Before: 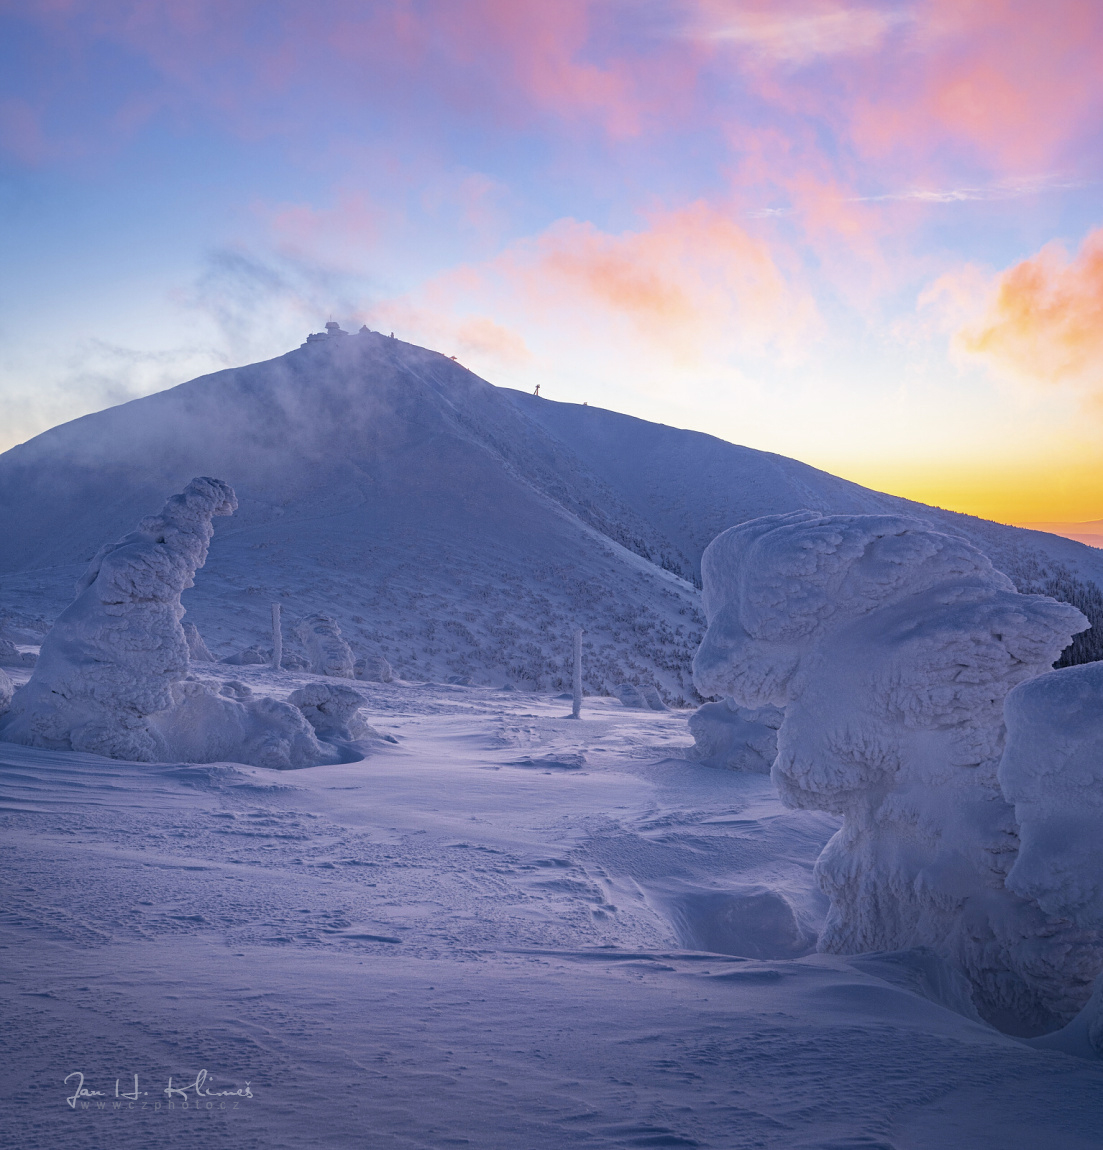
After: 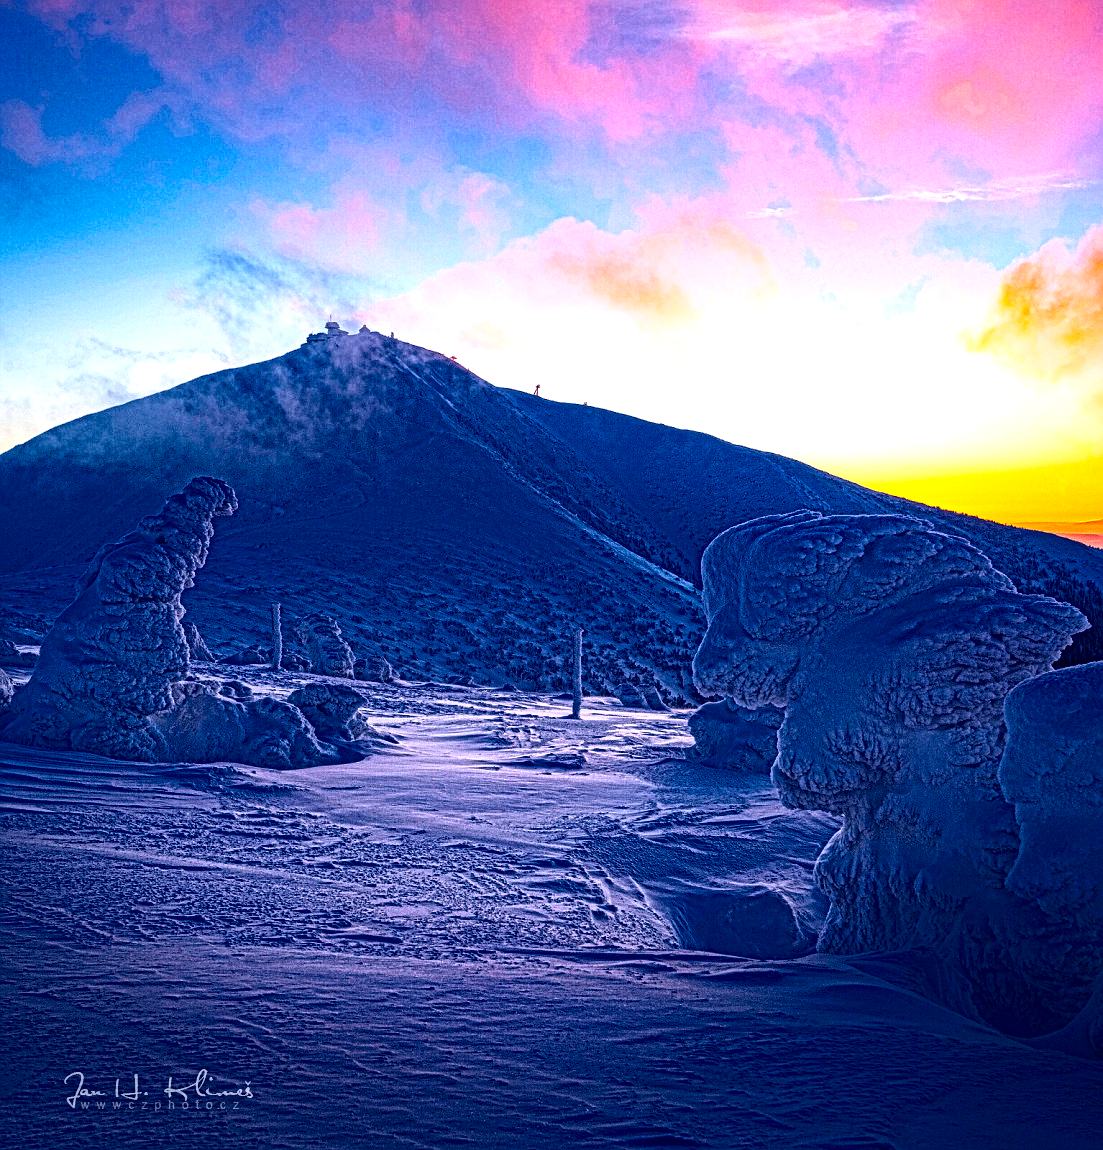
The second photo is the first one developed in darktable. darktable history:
color balance rgb: linear chroma grading › global chroma 9%, perceptual saturation grading › global saturation 36%, perceptual saturation grading › shadows 35%, perceptual brilliance grading › global brilliance 15%, perceptual brilliance grading › shadows -35%, global vibrance 15%
contrast brightness saturation: contrast 0.24, brightness -0.24, saturation 0.14
local contrast: mode bilateral grid, contrast 20, coarseness 3, detail 300%, midtone range 0.2
